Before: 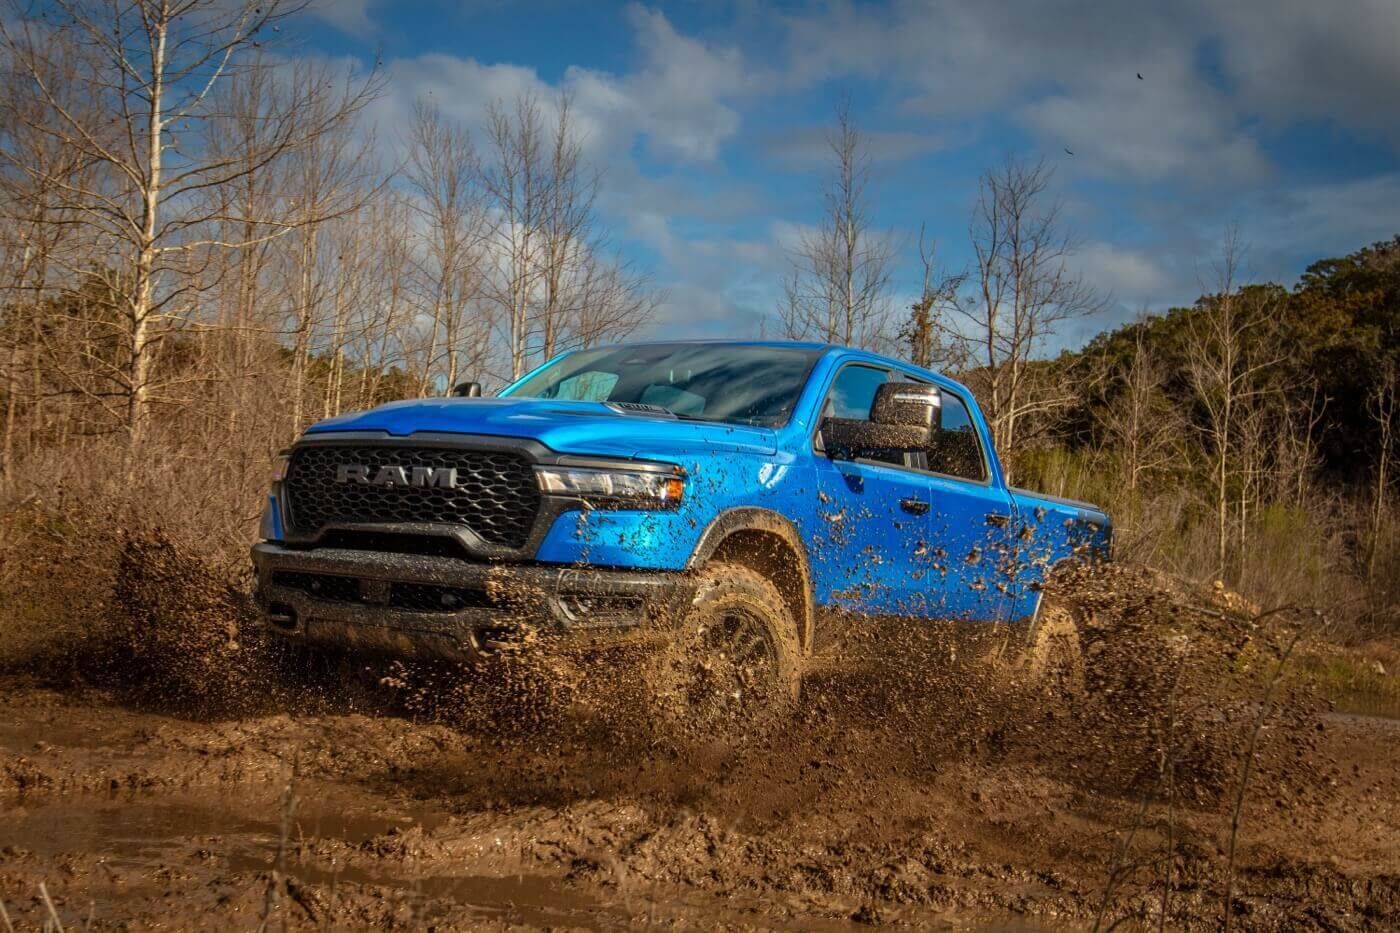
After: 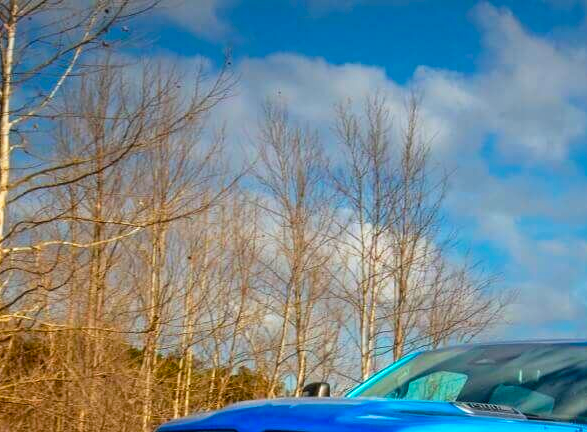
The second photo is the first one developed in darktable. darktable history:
crop and rotate: left 10.817%, top 0.062%, right 47.194%, bottom 53.626%
tone equalizer: on, module defaults
base curve: curves: ch0 [(0, 0) (0.688, 0.865) (1, 1)], preserve colors none
color balance rgb: perceptual saturation grading › global saturation 25%, global vibrance 20%
